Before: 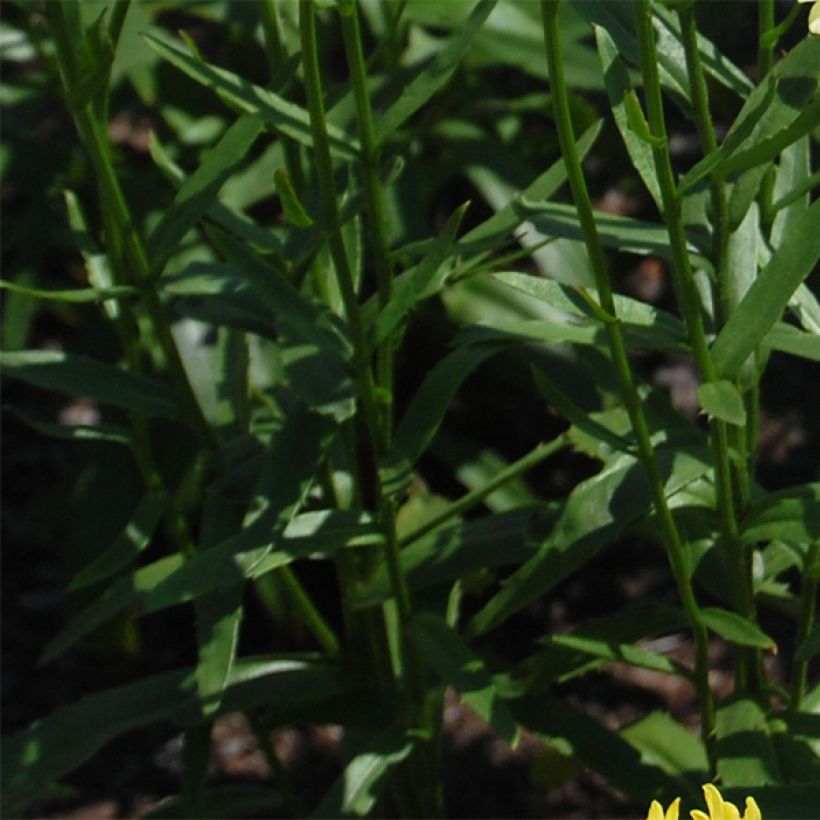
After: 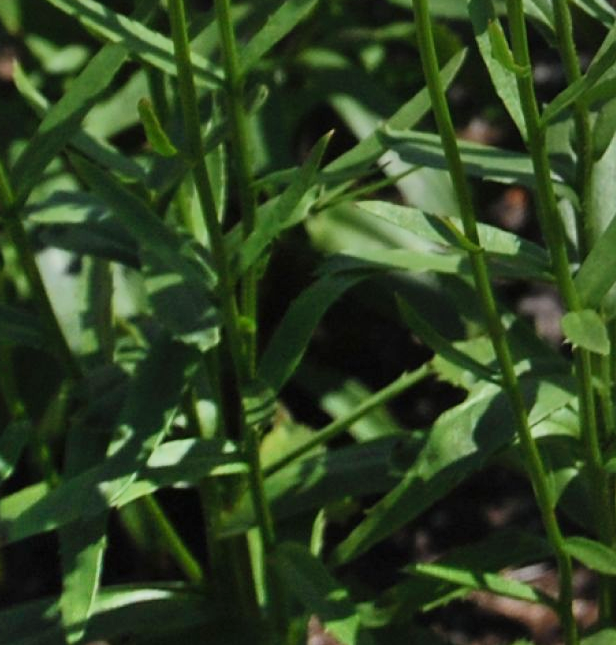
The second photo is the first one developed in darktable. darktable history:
crop: left 16.647%, top 8.763%, right 8.177%, bottom 12.465%
shadows and highlights: soften with gaussian
